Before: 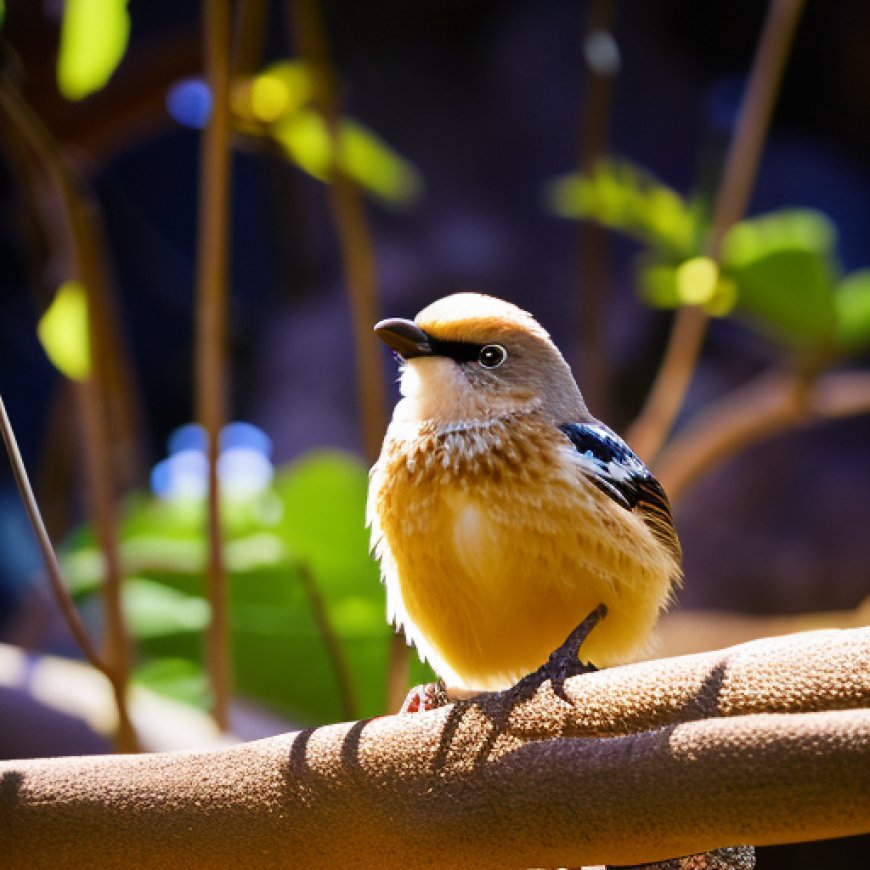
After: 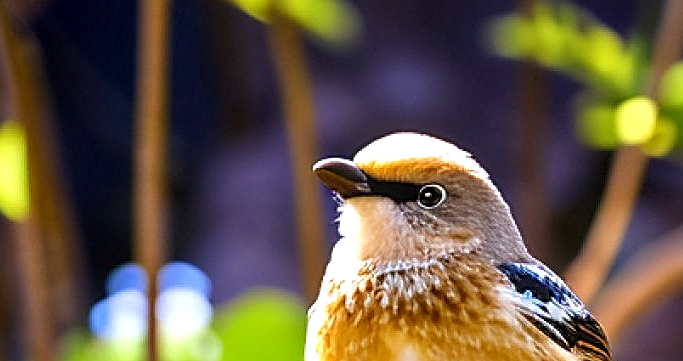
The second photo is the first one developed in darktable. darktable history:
local contrast: on, module defaults
crop: left 7.036%, top 18.398%, right 14.379%, bottom 40.043%
exposure: black level correction 0.001, exposure 0.5 EV, compensate exposure bias true, compensate highlight preservation false
sharpen: amount 0.901
